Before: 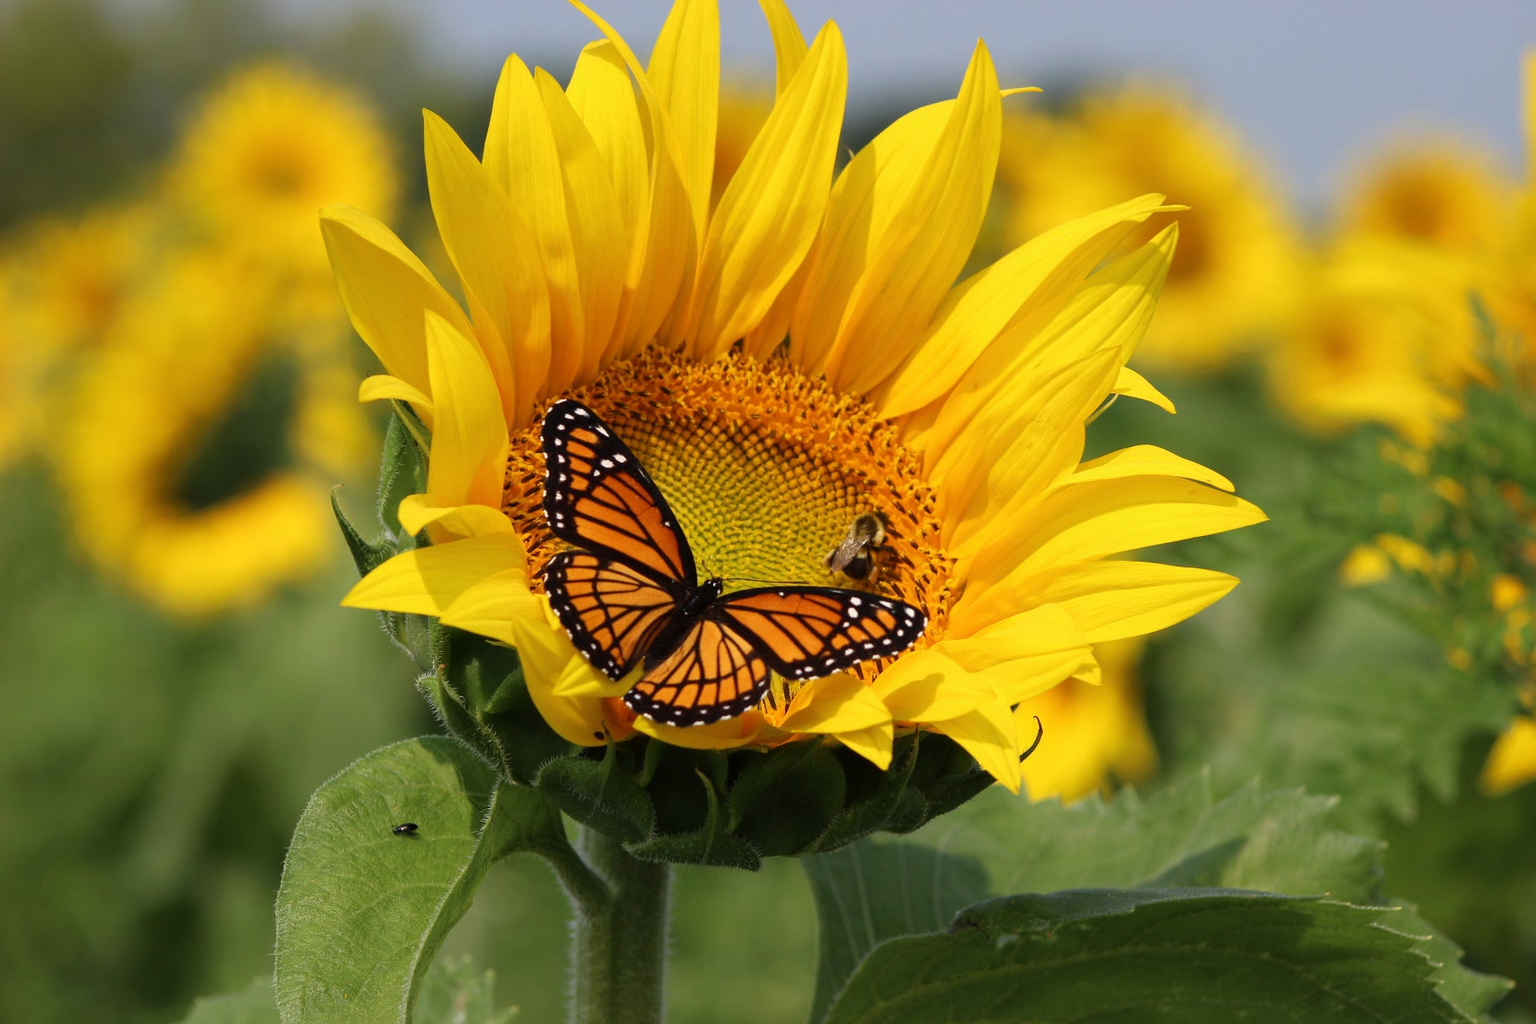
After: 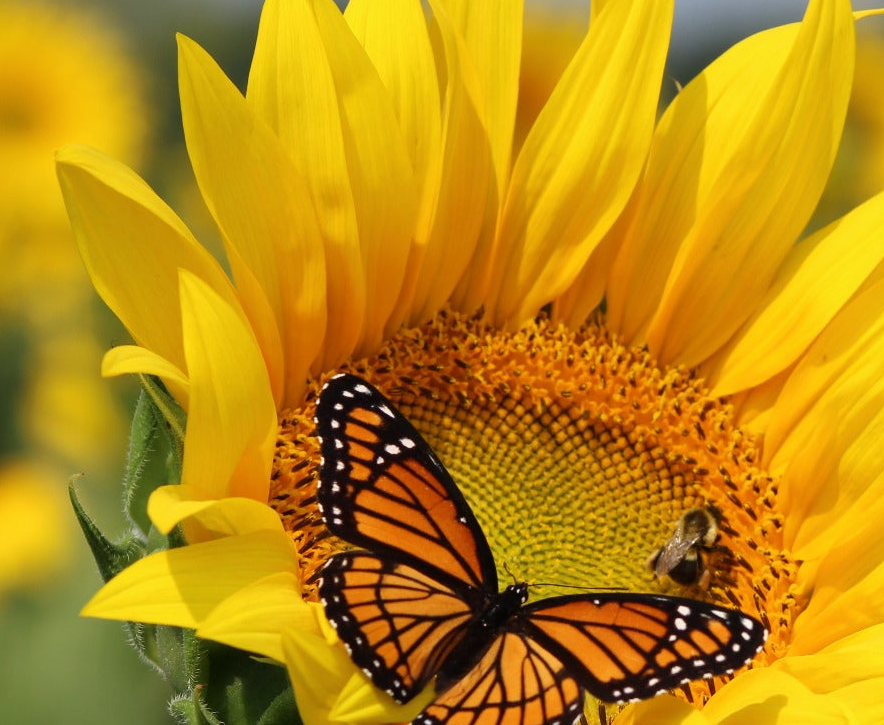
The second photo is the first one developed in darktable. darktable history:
crop: left 17.746%, top 7.888%, right 33.121%, bottom 31.68%
